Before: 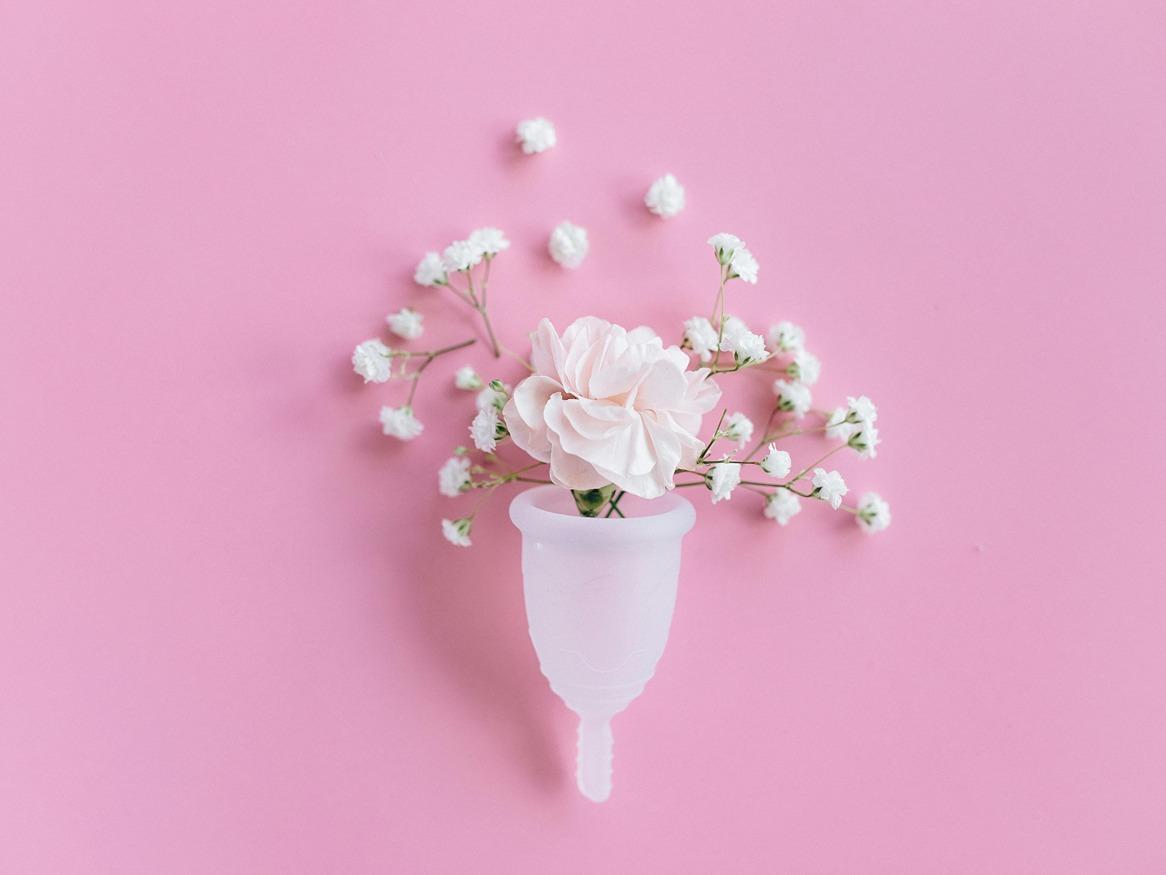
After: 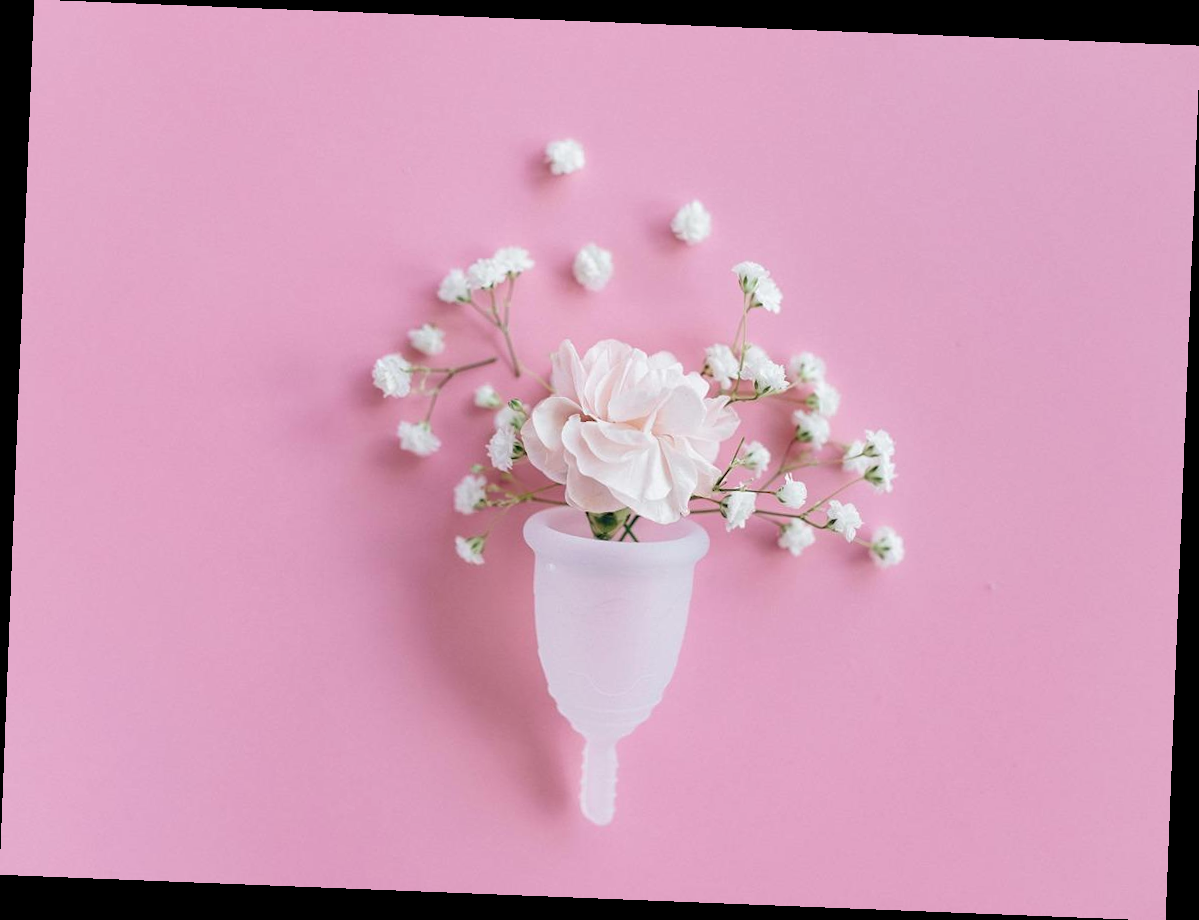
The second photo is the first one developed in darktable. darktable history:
rotate and perspective: rotation 2.27°, automatic cropping off
shadows and highlights: shadows 25, highlights -25
